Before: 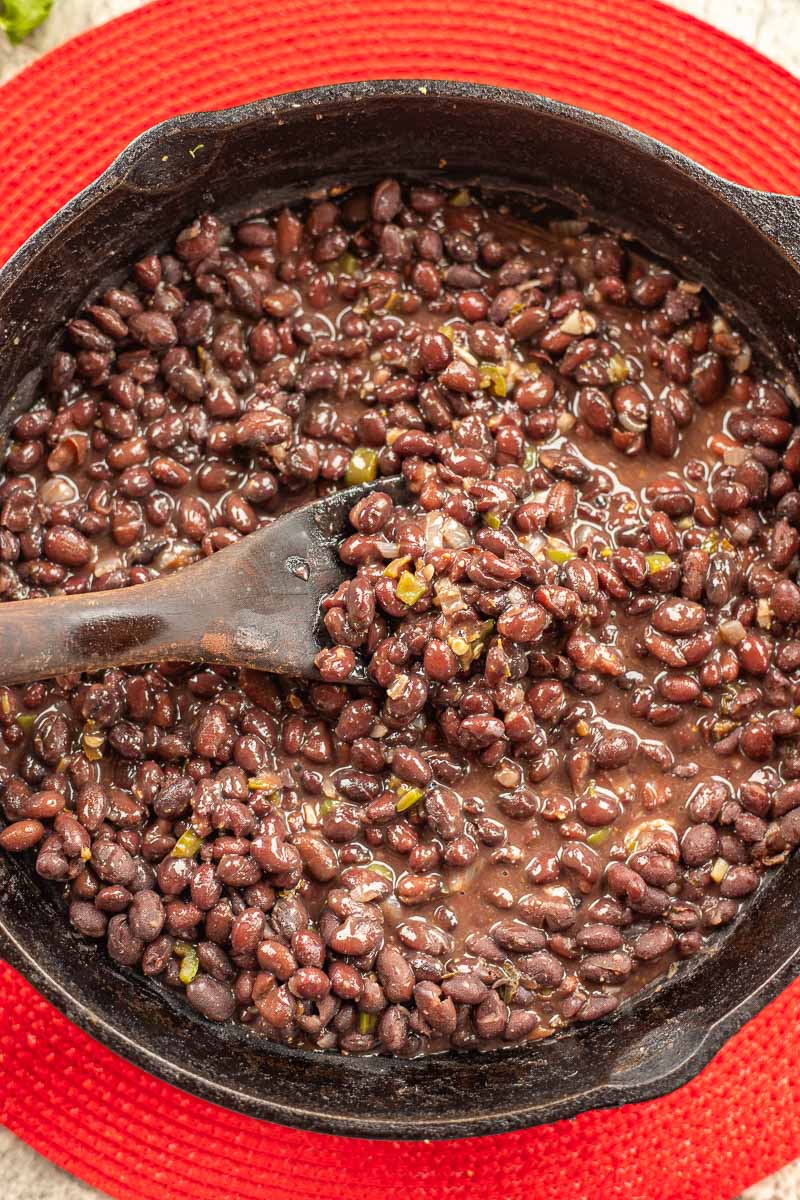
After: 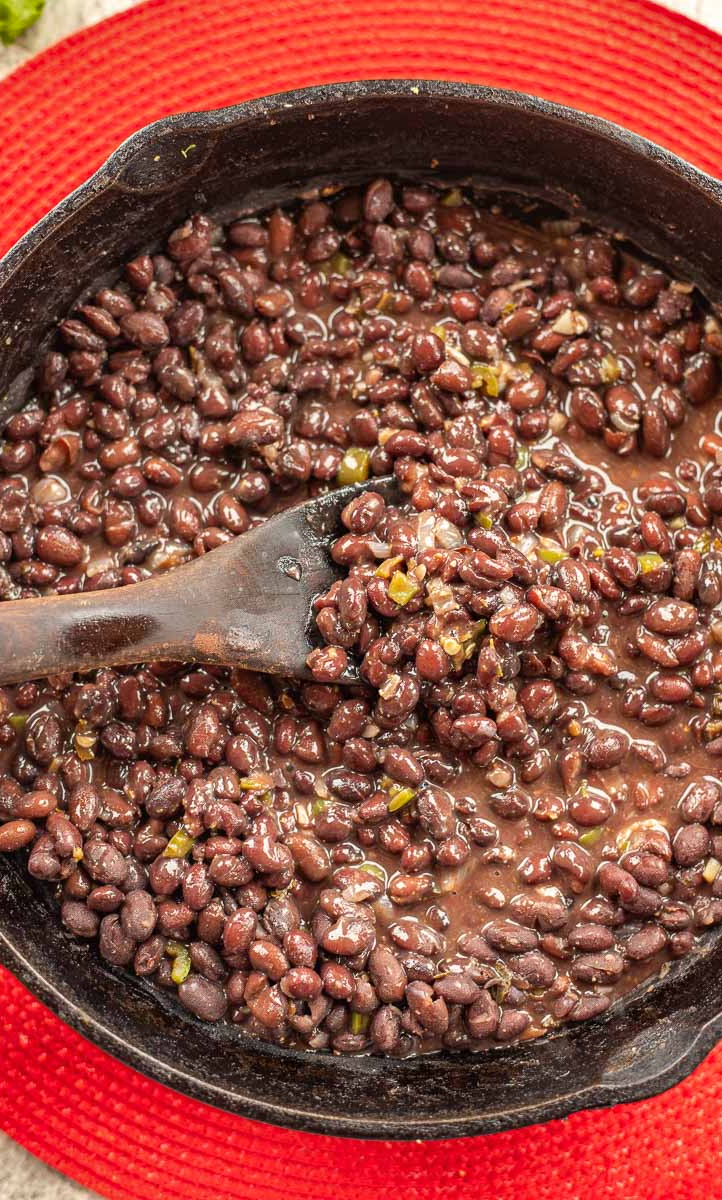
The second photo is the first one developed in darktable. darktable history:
shadows and highlights: radius 108.6, shadows 23.33, highlights -59.56, low approximation 0.01, soften with gaussian
crop and rotate: left 1.012%, right 8.675%
tone equalizer: edges refinement/feathering 500, mask exposure compensation -1.57 EV, preserve details no
